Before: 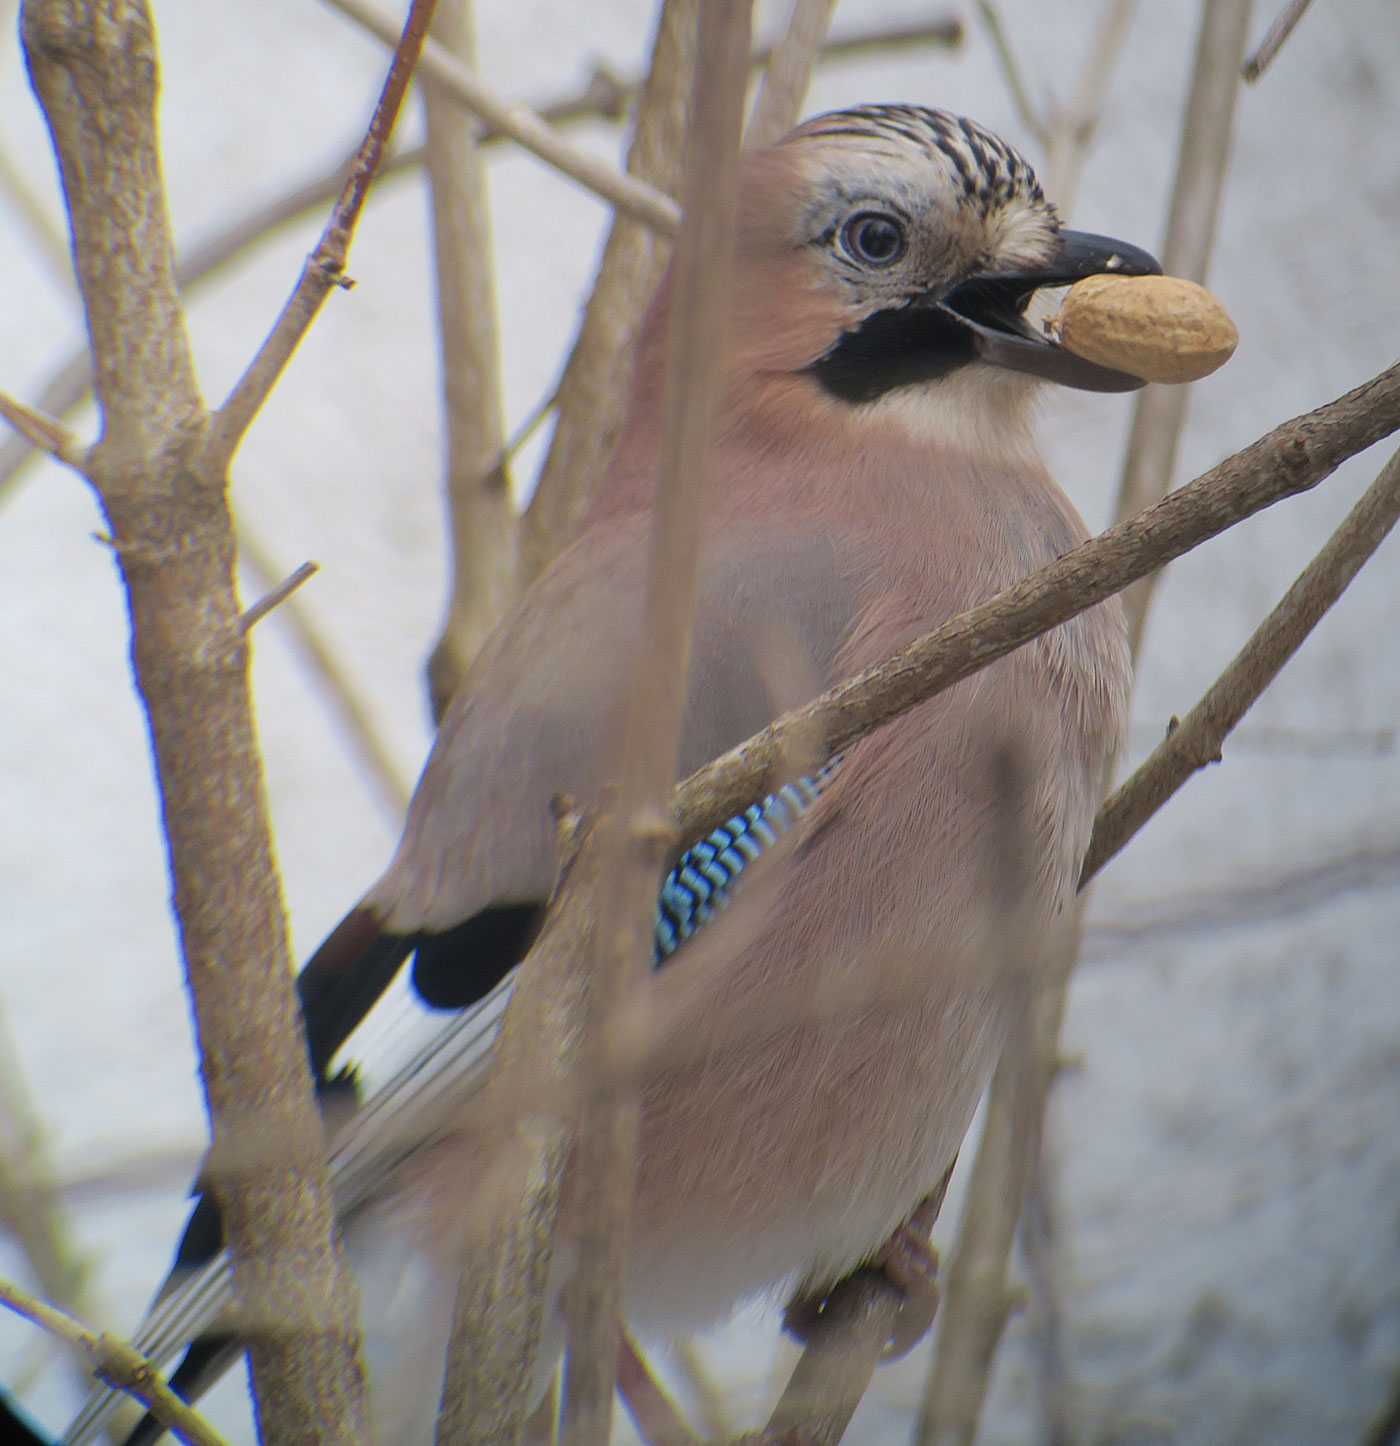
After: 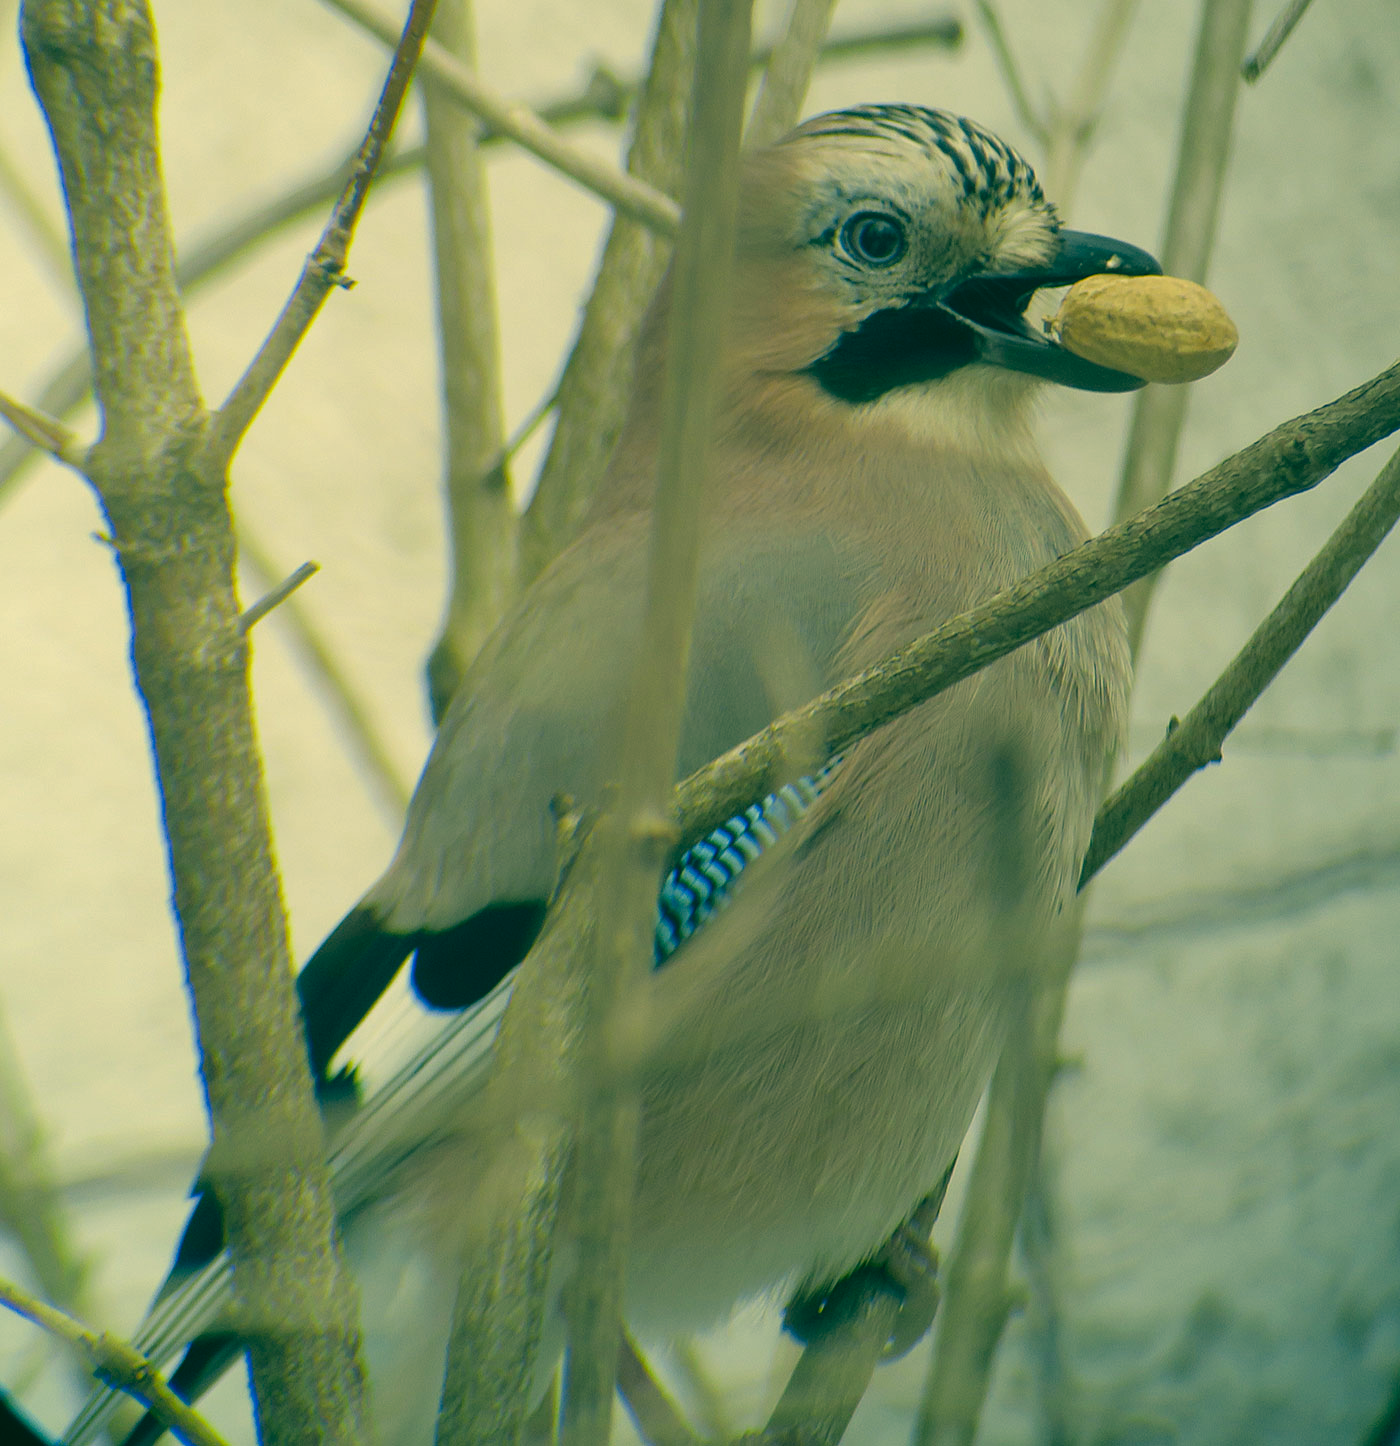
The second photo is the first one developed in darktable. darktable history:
color correction: highlights a* 1.84, highlights b* 34.21, shadows a* -36.54, shadows b* -5.94
